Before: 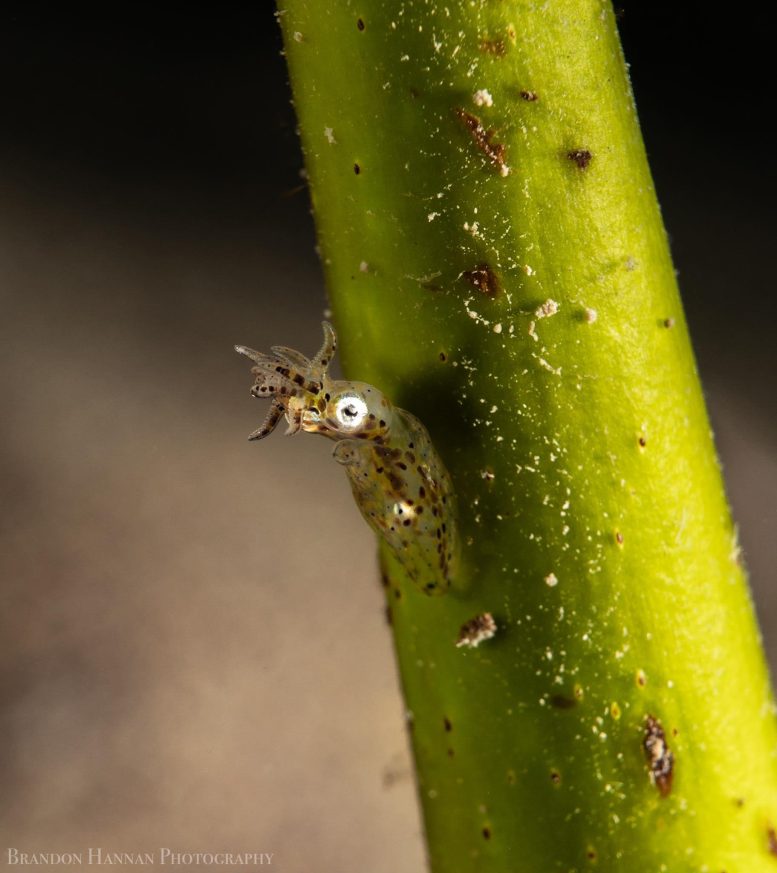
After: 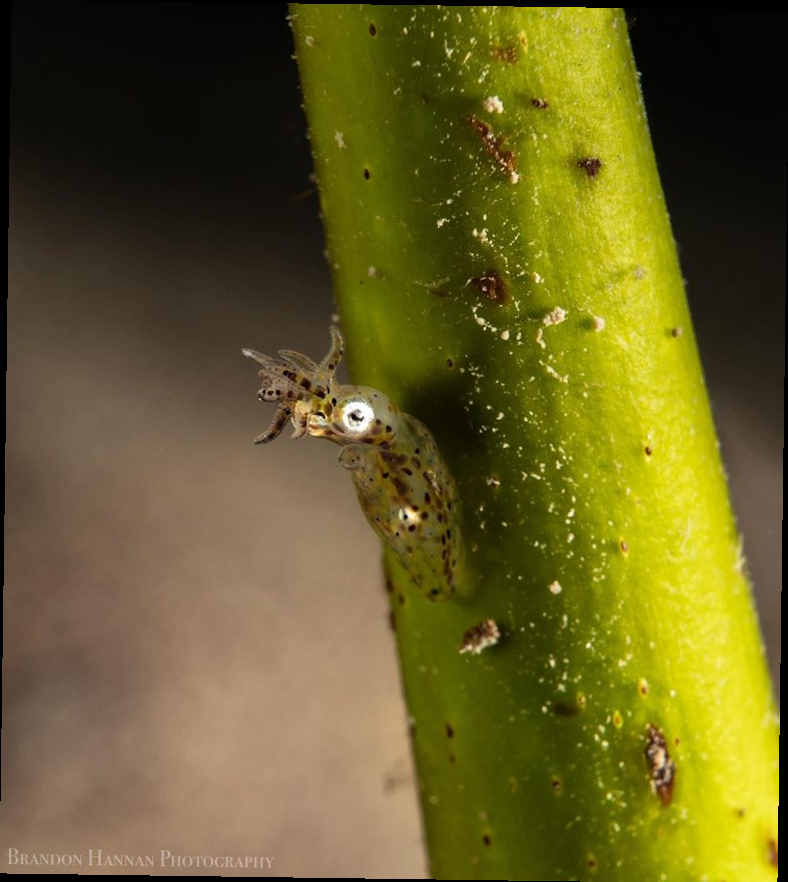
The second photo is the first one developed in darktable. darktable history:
rotate and perspective: rotation 0.8°, automatic cropping off
